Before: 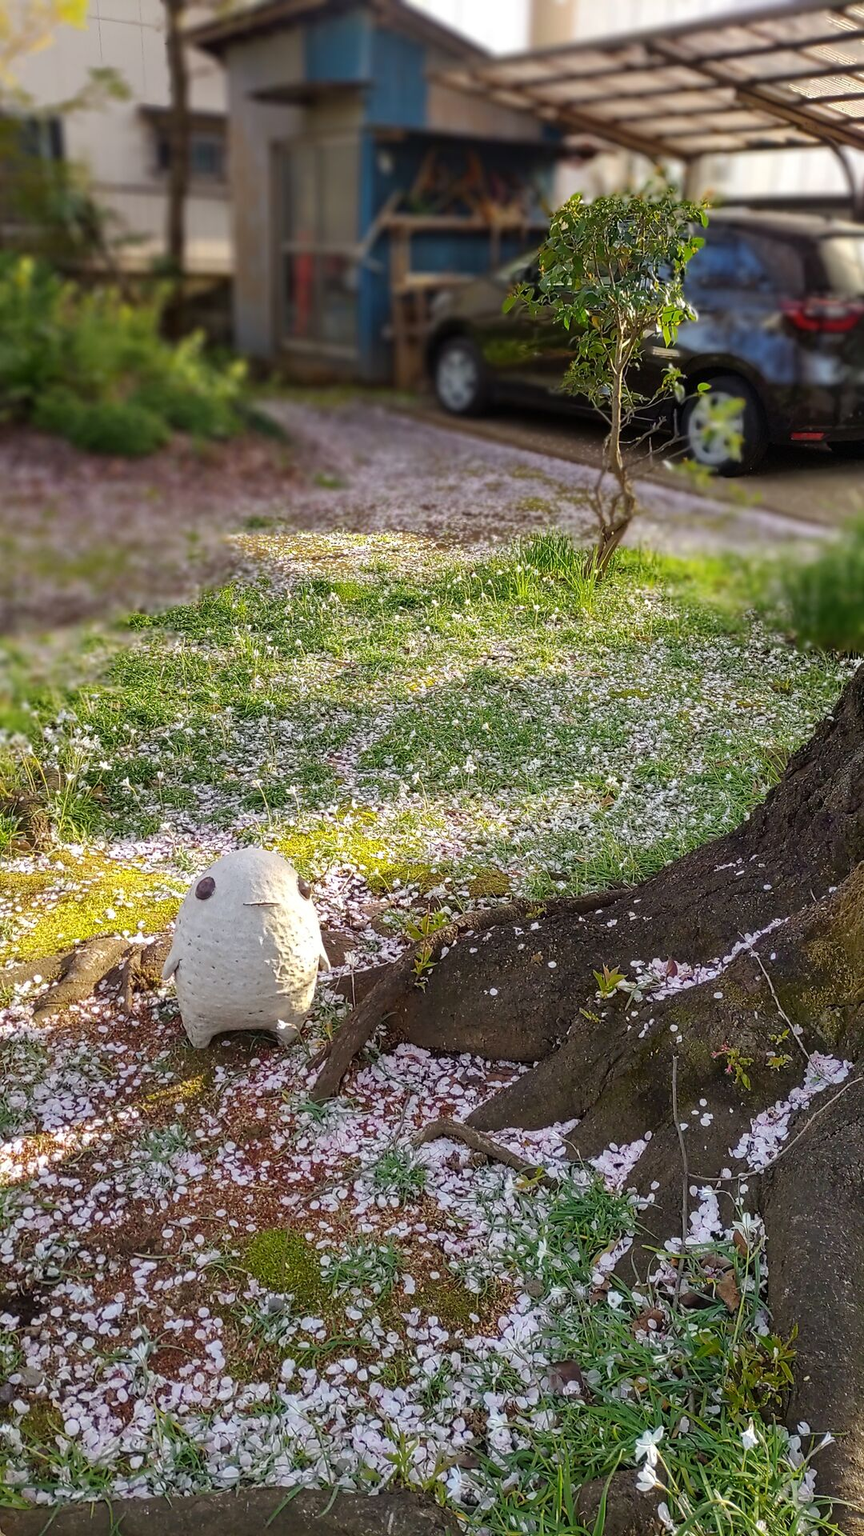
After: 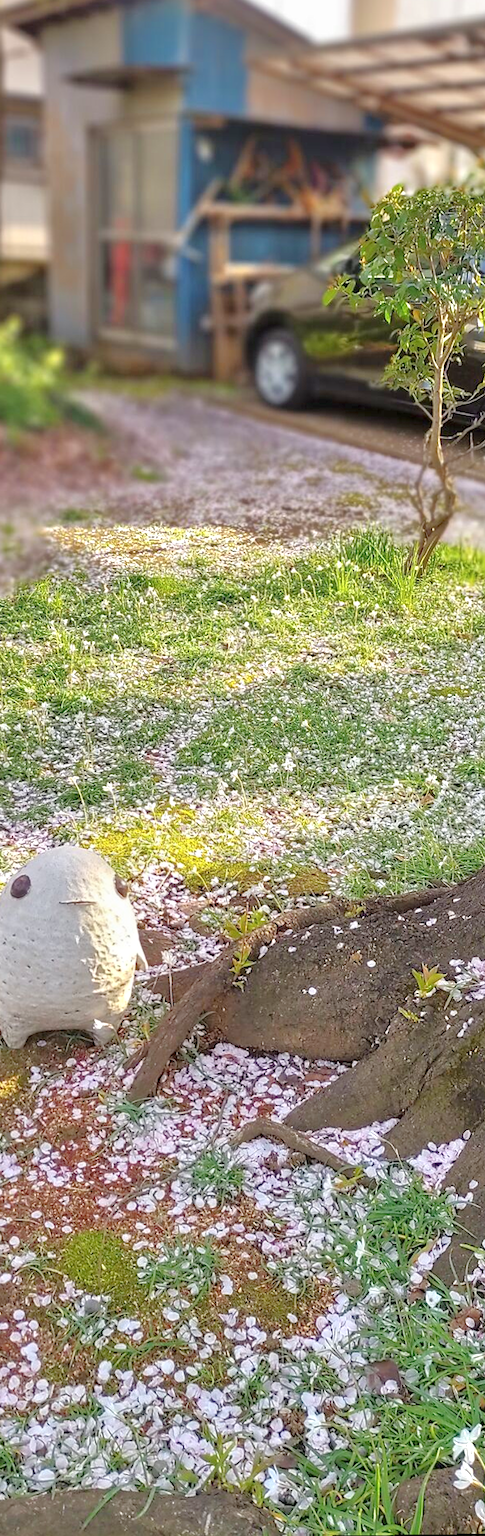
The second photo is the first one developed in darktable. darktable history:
contrast brightness saturation: saturation -0.05
rotate and perspective: rotation 0.174°, lens shift (vertical) 0.013, lens shift (horizontal) 0.019, shear 0.001, automatic cropping original format, crop left 0.007, crop right 0.991, crop top 0.016, crop bottom 0.997
crop: left 21.496%, right 22.254%
tone equalizer: -8 EV 2 EV, -7 EV 2 EV, -6 EV 2 EV, -5 EV 2 EV, -4 EV 2 EV, -3 EV 1.5 EV, -2 EV 1 EV, -1 EV 0.5 EV
